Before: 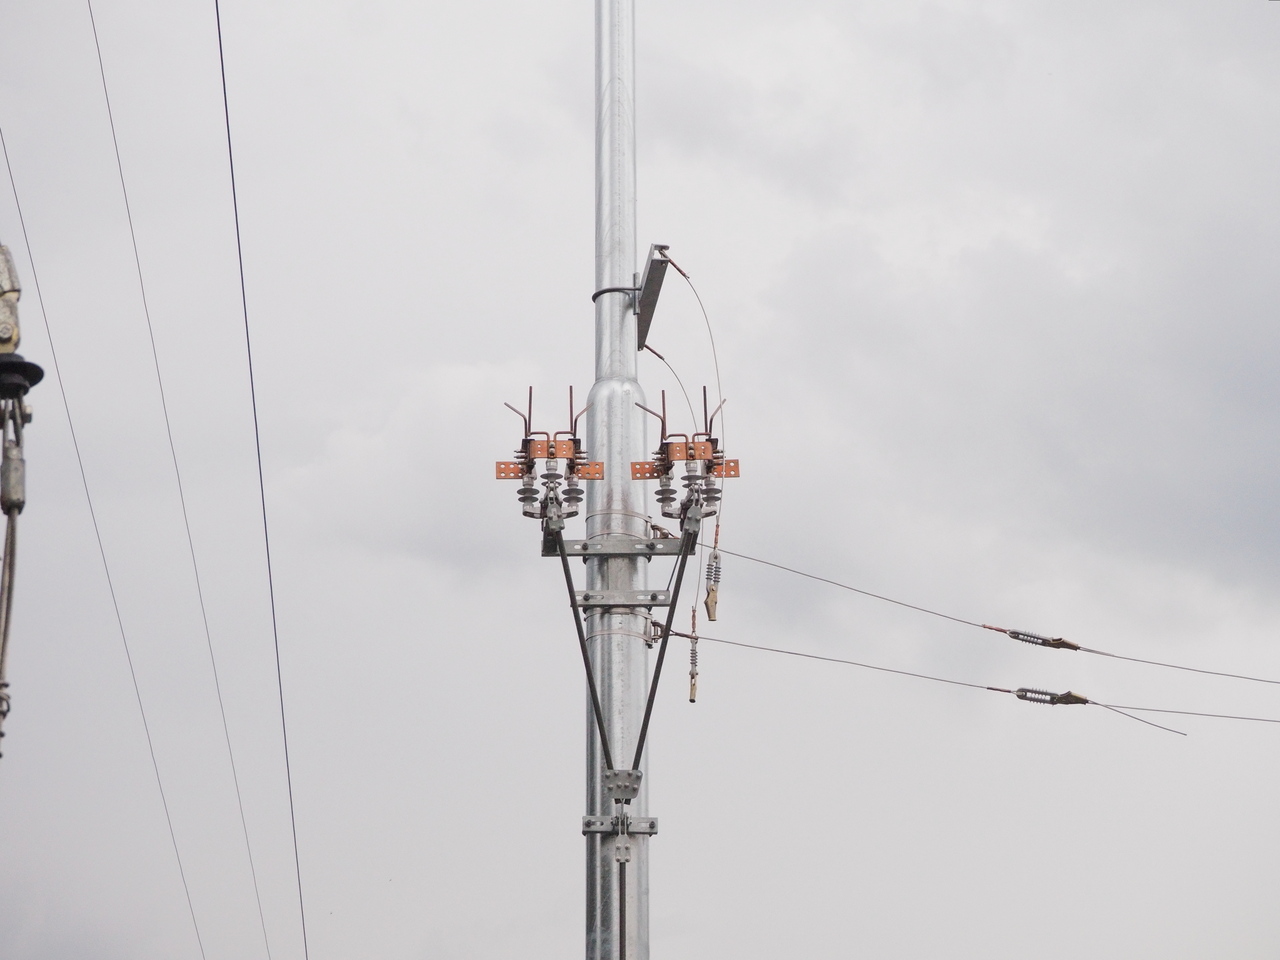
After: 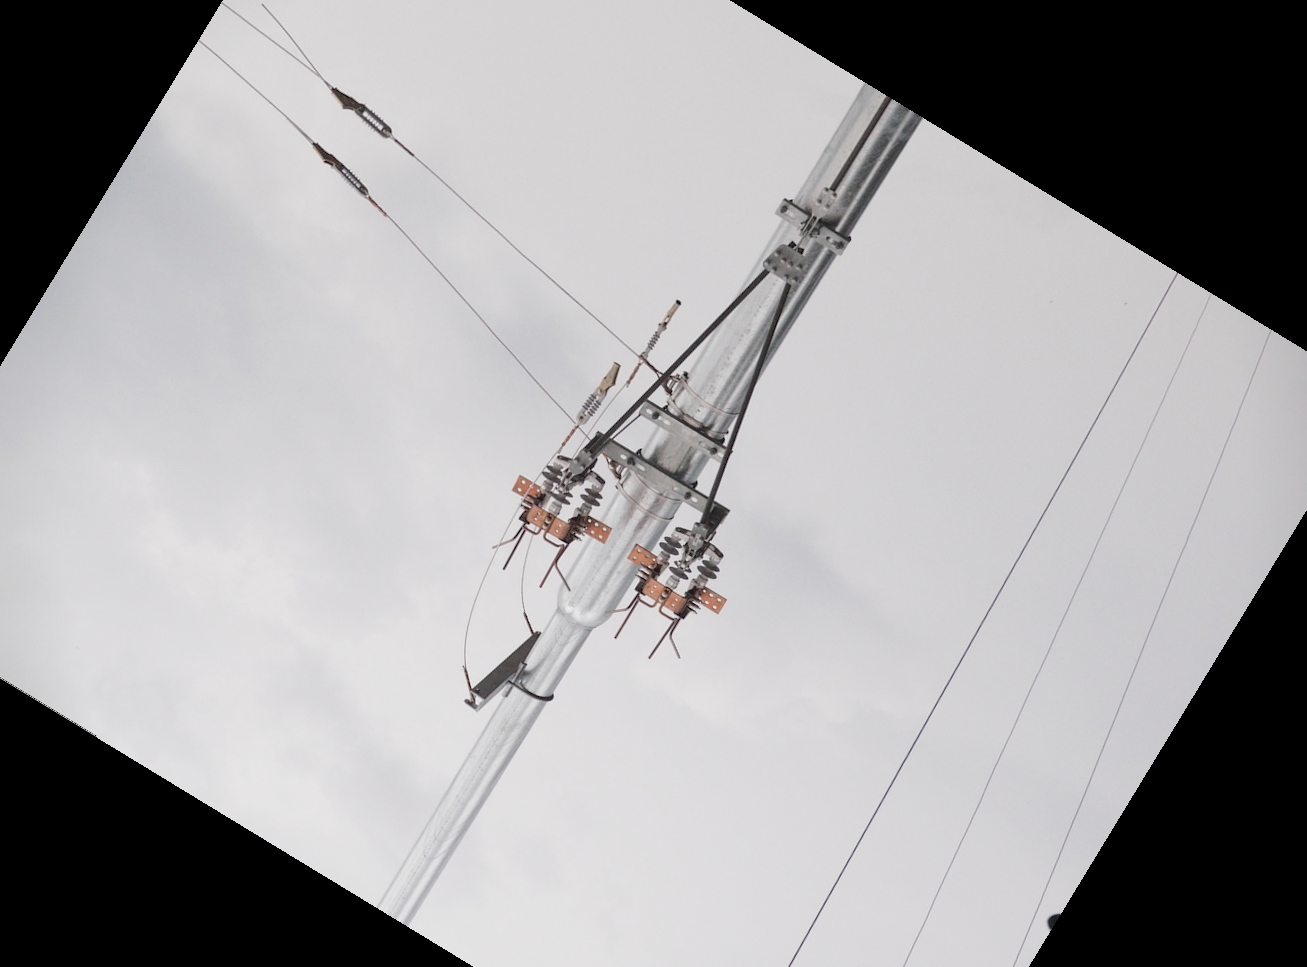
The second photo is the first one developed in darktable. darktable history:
color correction: saturation 0.8
vignetting: fall-off start 91.19%
rotate and perspective: rotation 0.215°, lens shift (vertical) -0.139, crop left 0.069, crop right 0.939, crop top 0.002, crop bottom 0.996
crop and rotate: angle 148.68°, left 9.111%, top 15.603%, right 4.588%, bottom 17.041%
